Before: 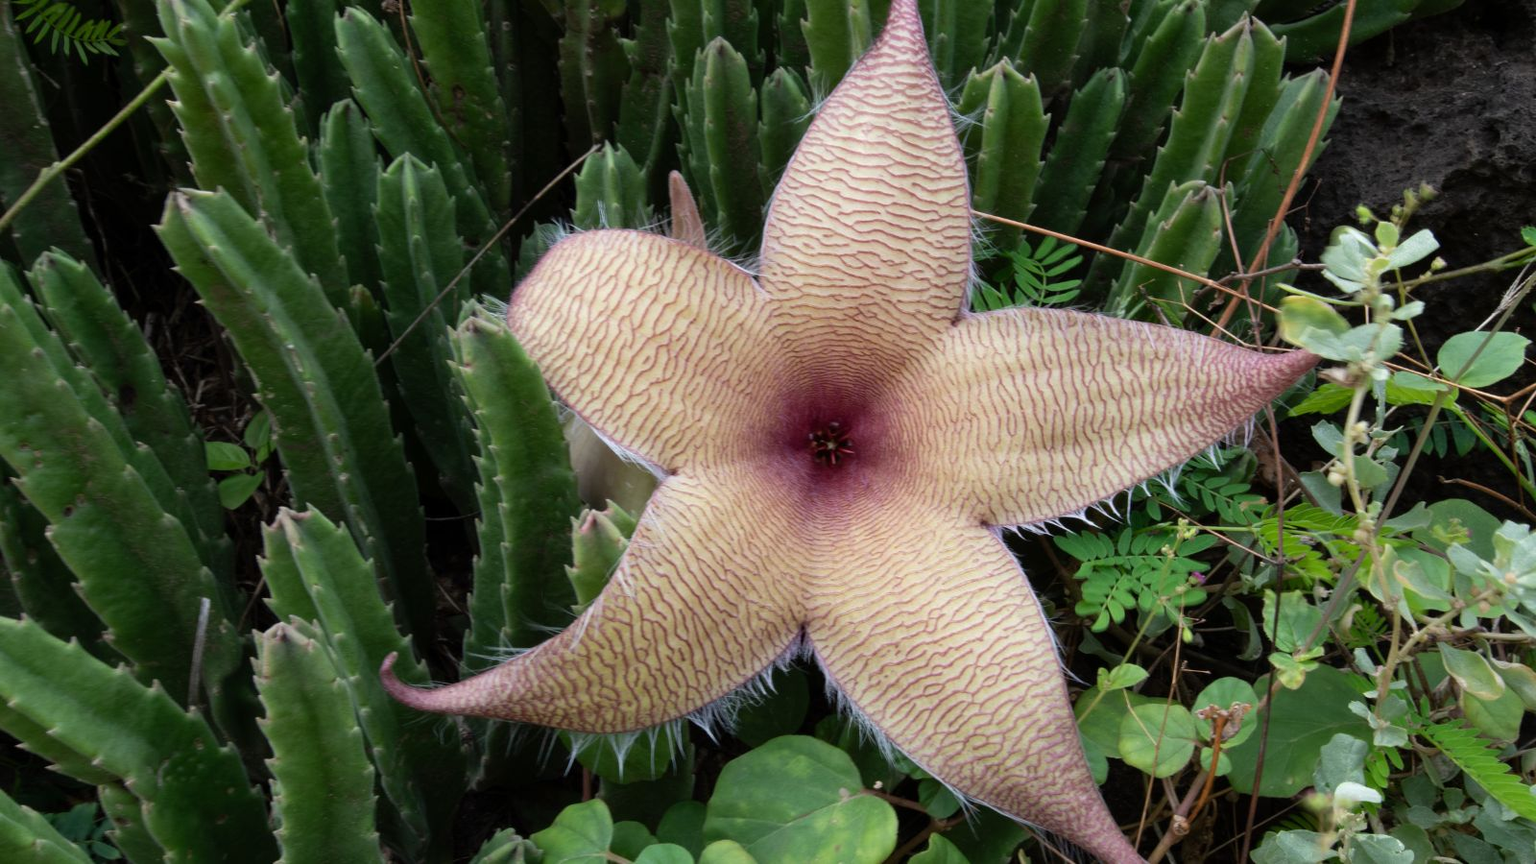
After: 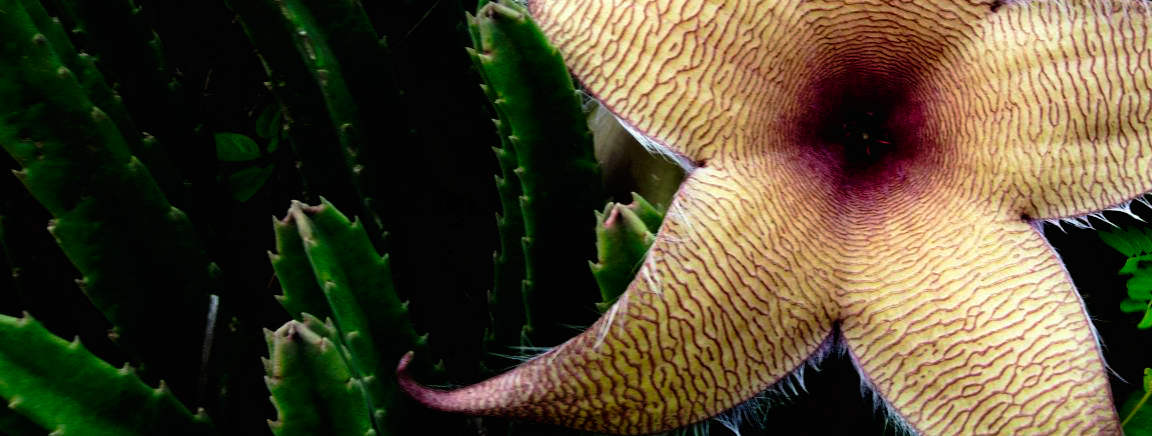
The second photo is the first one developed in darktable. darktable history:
tone curve: curves: ch0 [(0, 0) (0.003, 0.008) (0.011, 0.008) (0.025, 0.008) (0.044, 0.008) (0.069, 0.006) (0.1, 0.006) (0.136, 0.006) (0.177, 0.008) (0.224, 0.012) (0.277, 0.026) (0.335, 0.083) (0.399, 0.165) (0.468, 0.292) (0.543, 0.416) (0.623, 0.535) (0.709, 0.692) (0.801, 0.853) (0.898, 0.981) (1, 1)], preserve colors none
color correction: highlights a* -4.73, highlights b* 5.06, saturation 0.97
crop: top 36.498%, right 27.964%, bottom 14.995%
